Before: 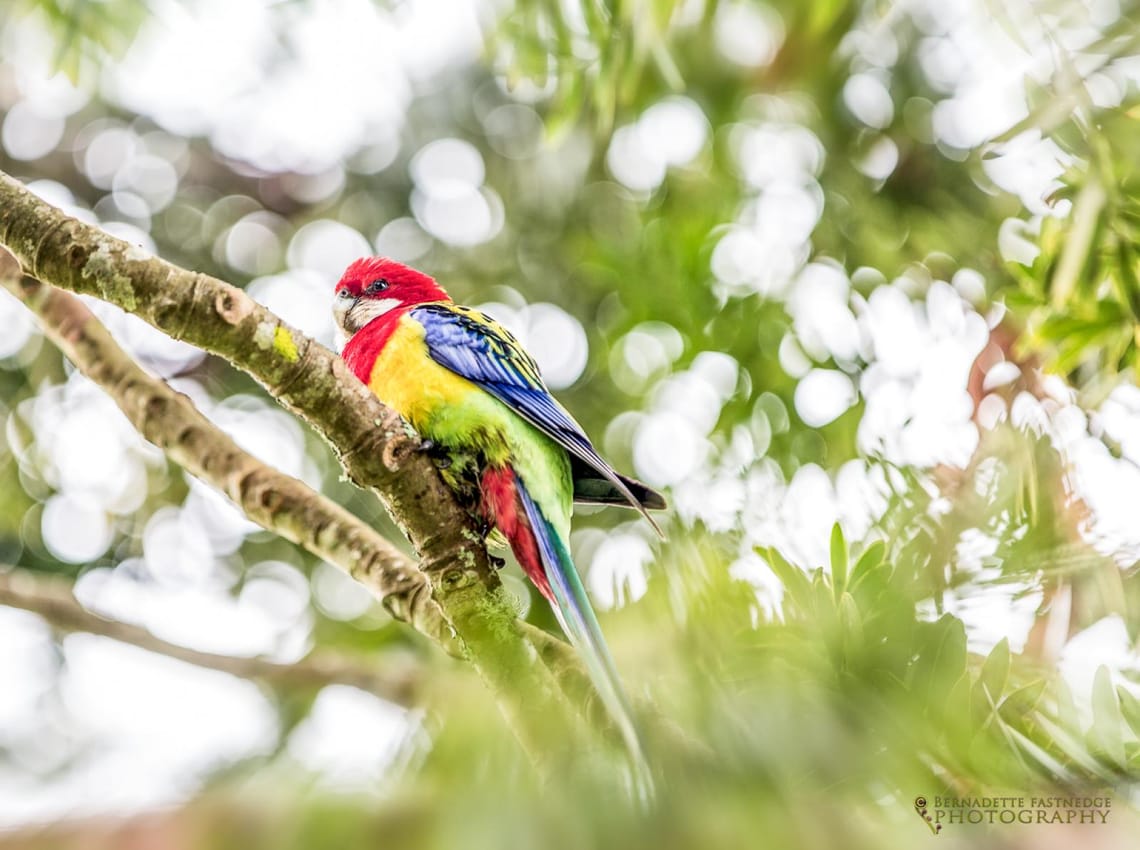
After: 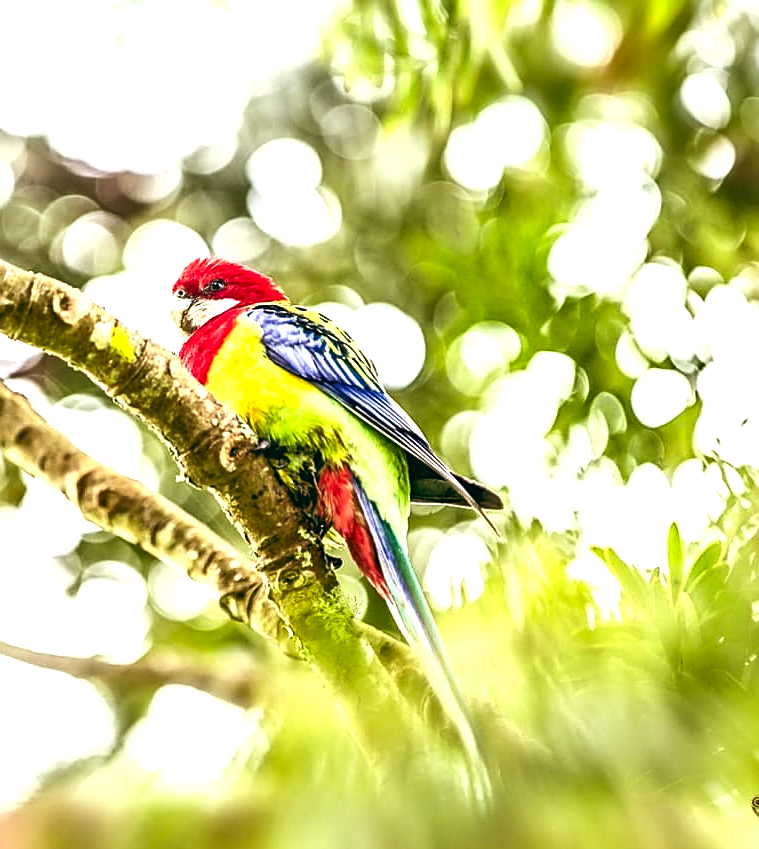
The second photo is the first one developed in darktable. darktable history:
crop and rotate: left 14.385%, right 18.948%
sharpen: on, module defaults
exposure: black level correction 0, exposure 0.953 EV, compensate exposure bias true, compensate highlight preservation false
shadows and highlights: shadows -88.03, highlights -35.45, shadows color adjustment 99.15%, highlights color adjustment 0%, soften with gaussian
white balance: red 1.009, blue 1.027
color balance: lift [1.005, 0.99, 1.007, 1.01], gamma [1, 1.034, 1.032, 0.966], gain [0.873, 1.055, 1.067, 0.933]
rgb levels: mode RGB, independent channels, levels [[0, 0.5, 1], [0, 0.521, 1], [0, 0.536, 1]]
